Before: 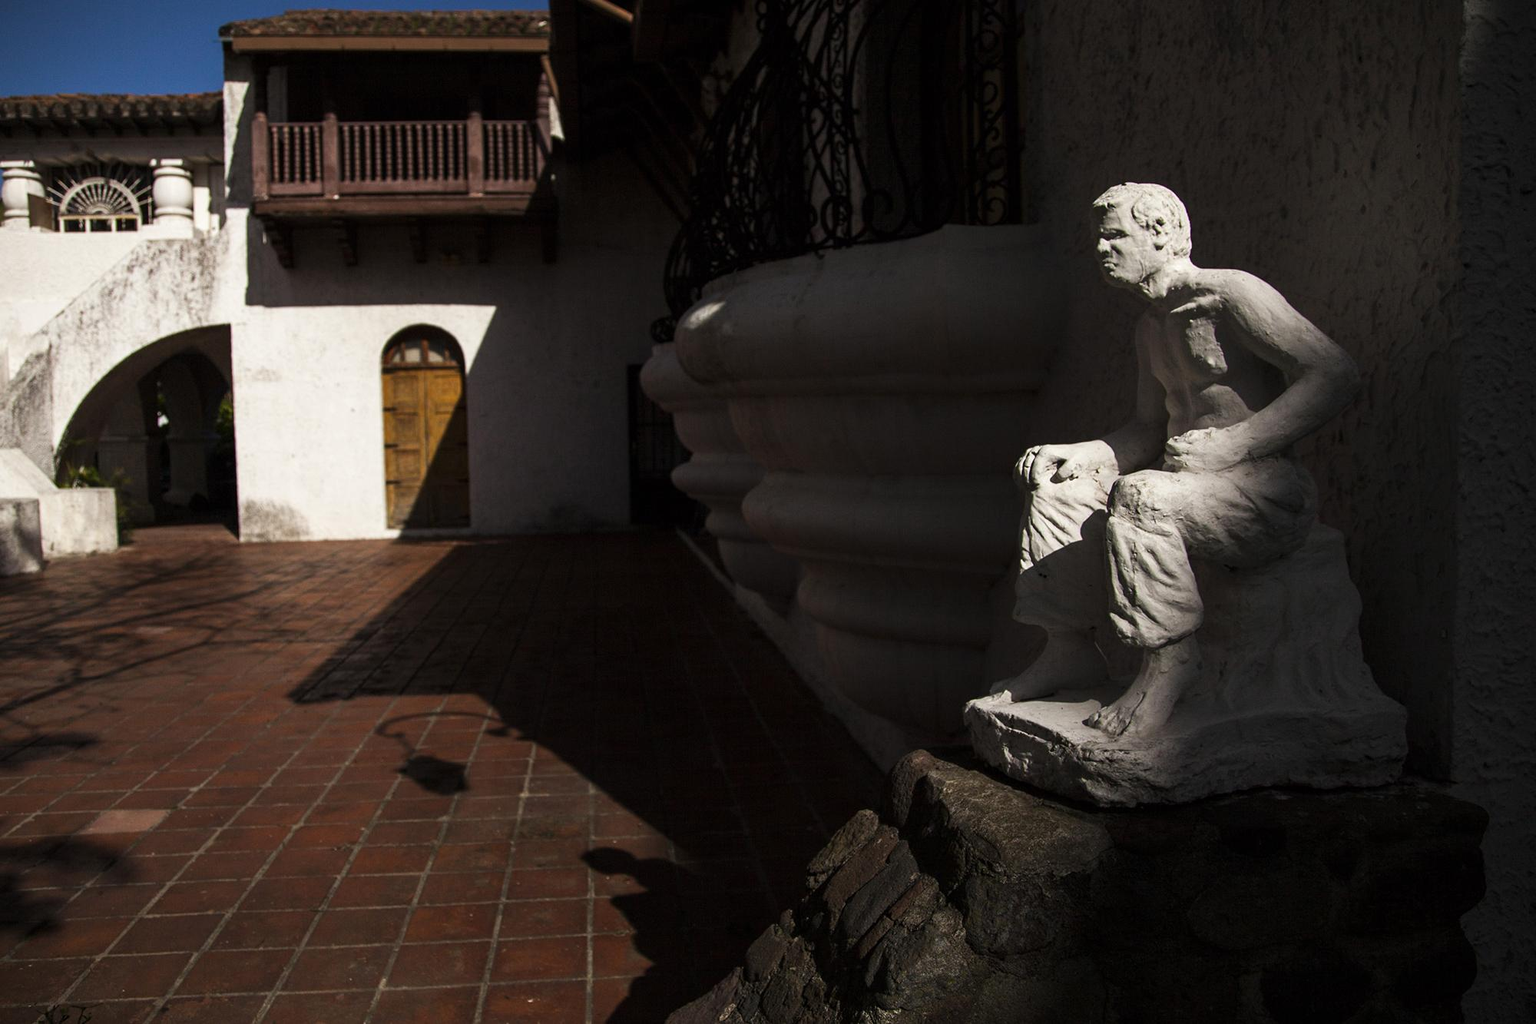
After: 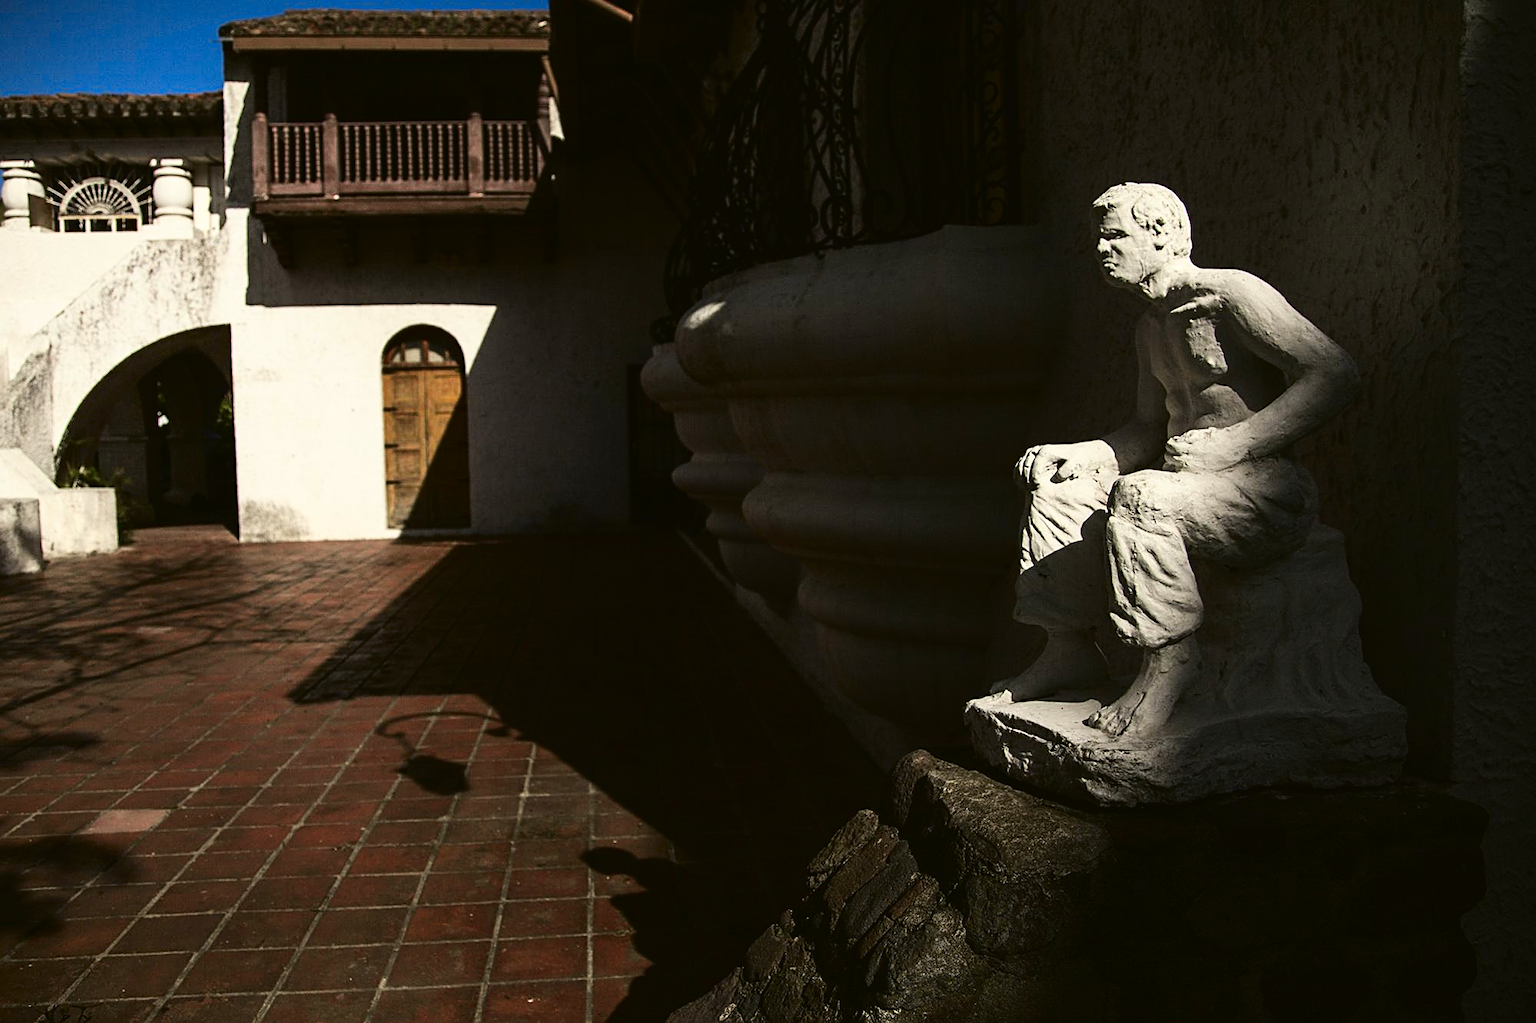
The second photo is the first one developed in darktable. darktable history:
tone curve: curves: ch0 [(0, 0.023) (0.087, 0.065) (0.184, 0.168) (0.45, 0.54) (0.57, 0.683) (0.722, 0.825) (0.877, 0.948) (1, 1)]; ch1 [(0, 0) (0.388, 0.369) (0.447, 0.447) (0.505, 0.5) (0.534, 0.528) (0.573, 0.583) (0.663, 0.68) (1, 1)]; ch2 [(0, 0) (0.314, 0.223) (0.427, 0.405) (0.492, 0.505) (0.531, 0.55) (0.589, 0.599) (1, 1)], color space Lab, independent channels, preserve colors none
sharpen: on, module defaults
